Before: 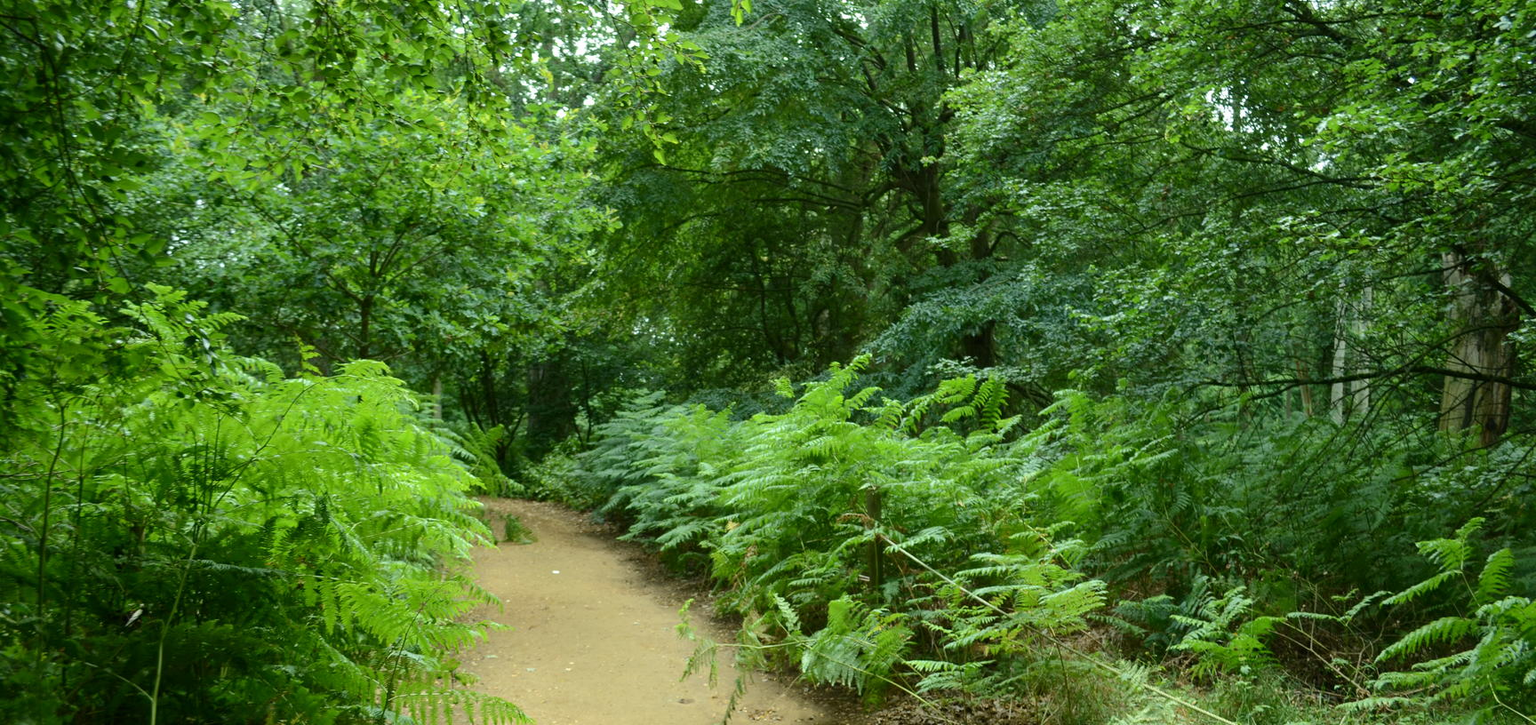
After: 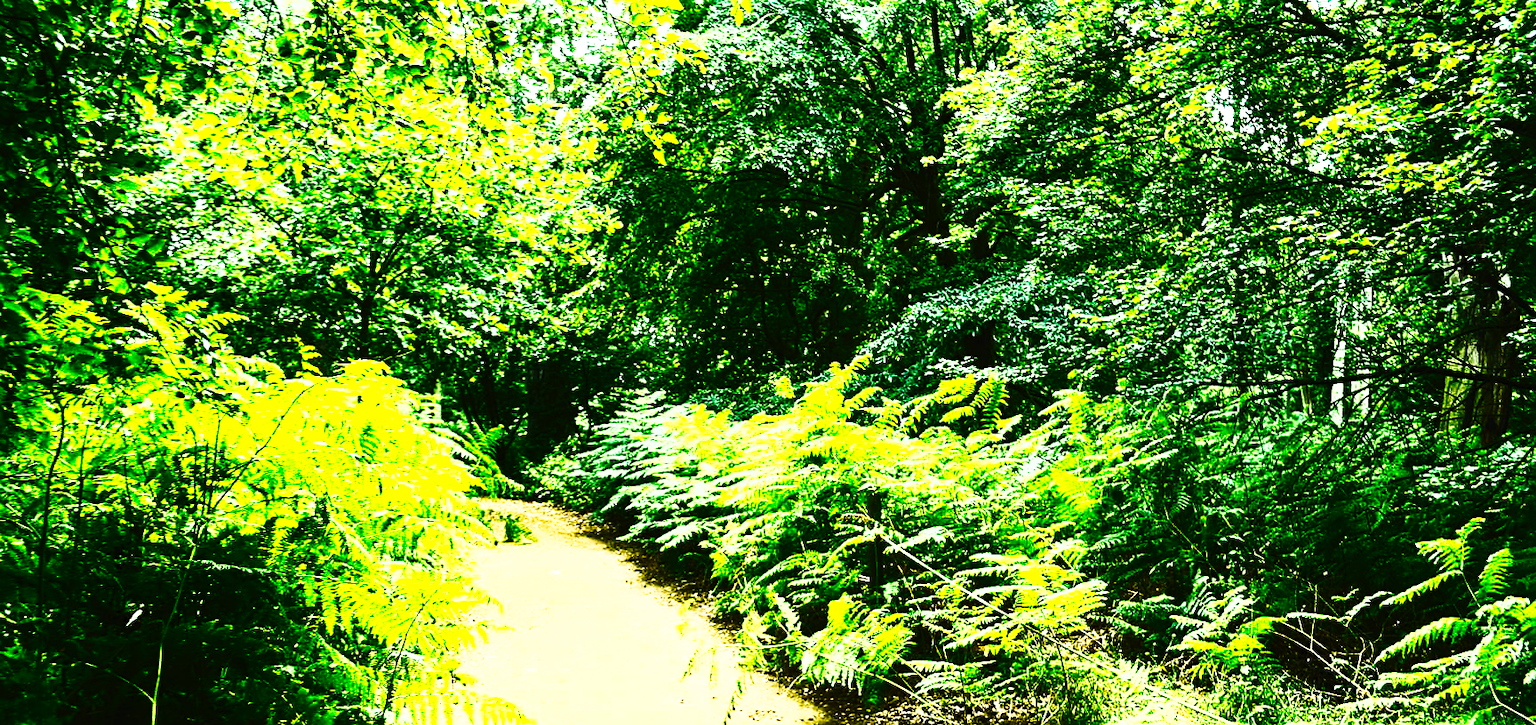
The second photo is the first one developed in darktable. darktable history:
contrast brightness saturation: contrast 0.83, brightness 0.59, saturation 0.59
tone curve: curves: ch0 [(0, 0) (0.003, 0.003) (0.011, 0.006) (0.025, 0.012) (0.044, 0.02) (0.069, 0.023) (0.1, 0.029) (0.136, 0.037) (0.177, 0.058) (0.224, 0.084) (0.277, 0.137) (0.335, 0.209) (0.399, 0.336) (0.468, 0.478) (0.543, 0.63) (0.623, 0.789) (0.709, 0.903) (0.801, 0.967) (0.898, 0.987) (1, 1)], preserve colors none
sharpen: on, module defaults
